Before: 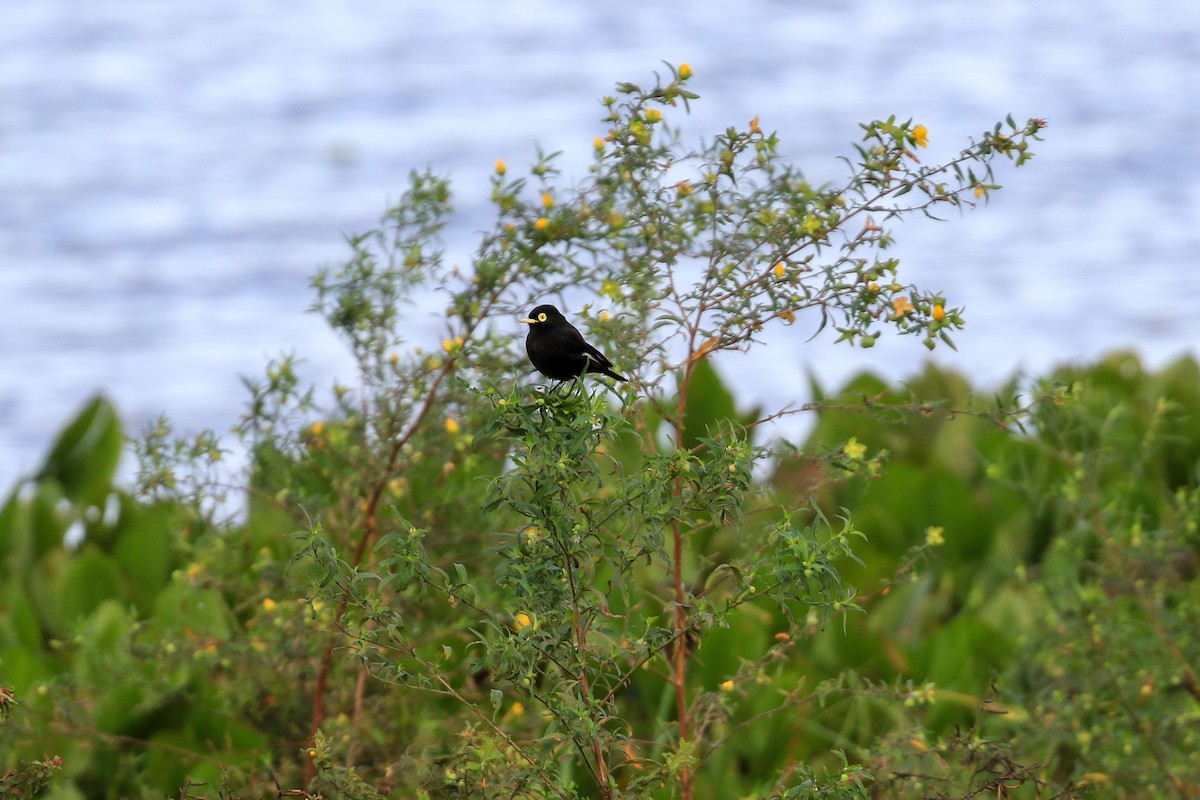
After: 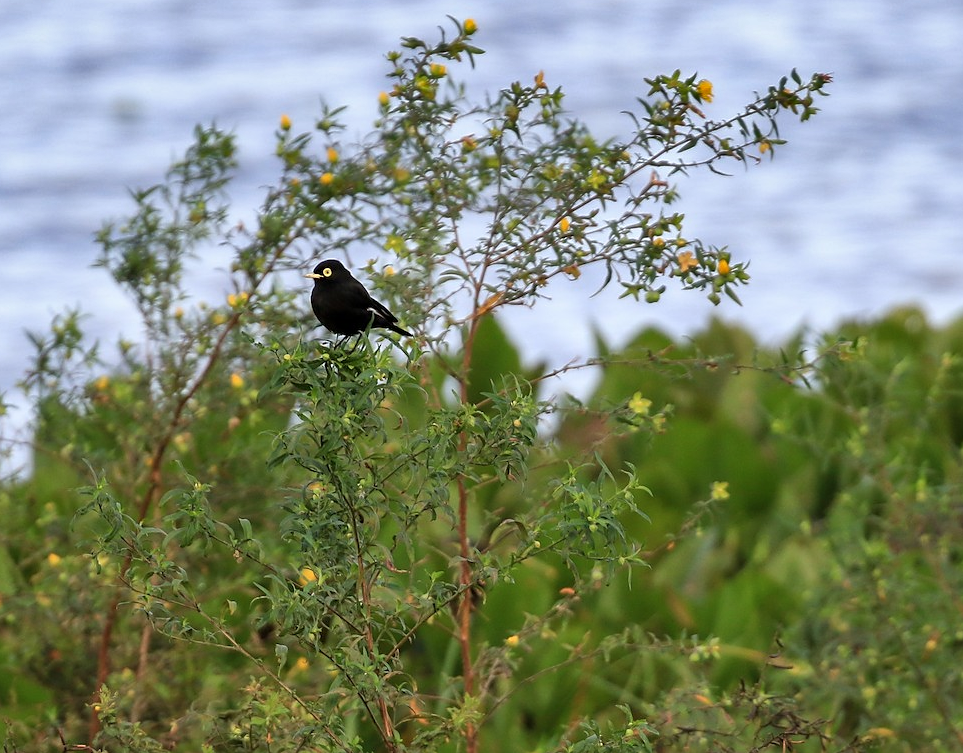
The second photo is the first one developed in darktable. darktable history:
sharpen: radius 1.864, amount 0.398, threshold 1.271
shadows and highlights: low approximation 0.01, soften with gaussian
crop and rotate: left 17.959%, top 5.771%, right 1.742%
color zones: curves: ch0 [(0, 0.613) (0.01, 0.613) (0.245, 0.448) (0.498, 0.529) (0.642, 0.665) (0.879, 0.777) (0.99, 0.613)]; ch1 [(0, 0) (0.143, 0) (0.286, 0) (0.429, 0) (0.571, 0) (0.714, 0) (0.857, 0)], mix -93.41%
